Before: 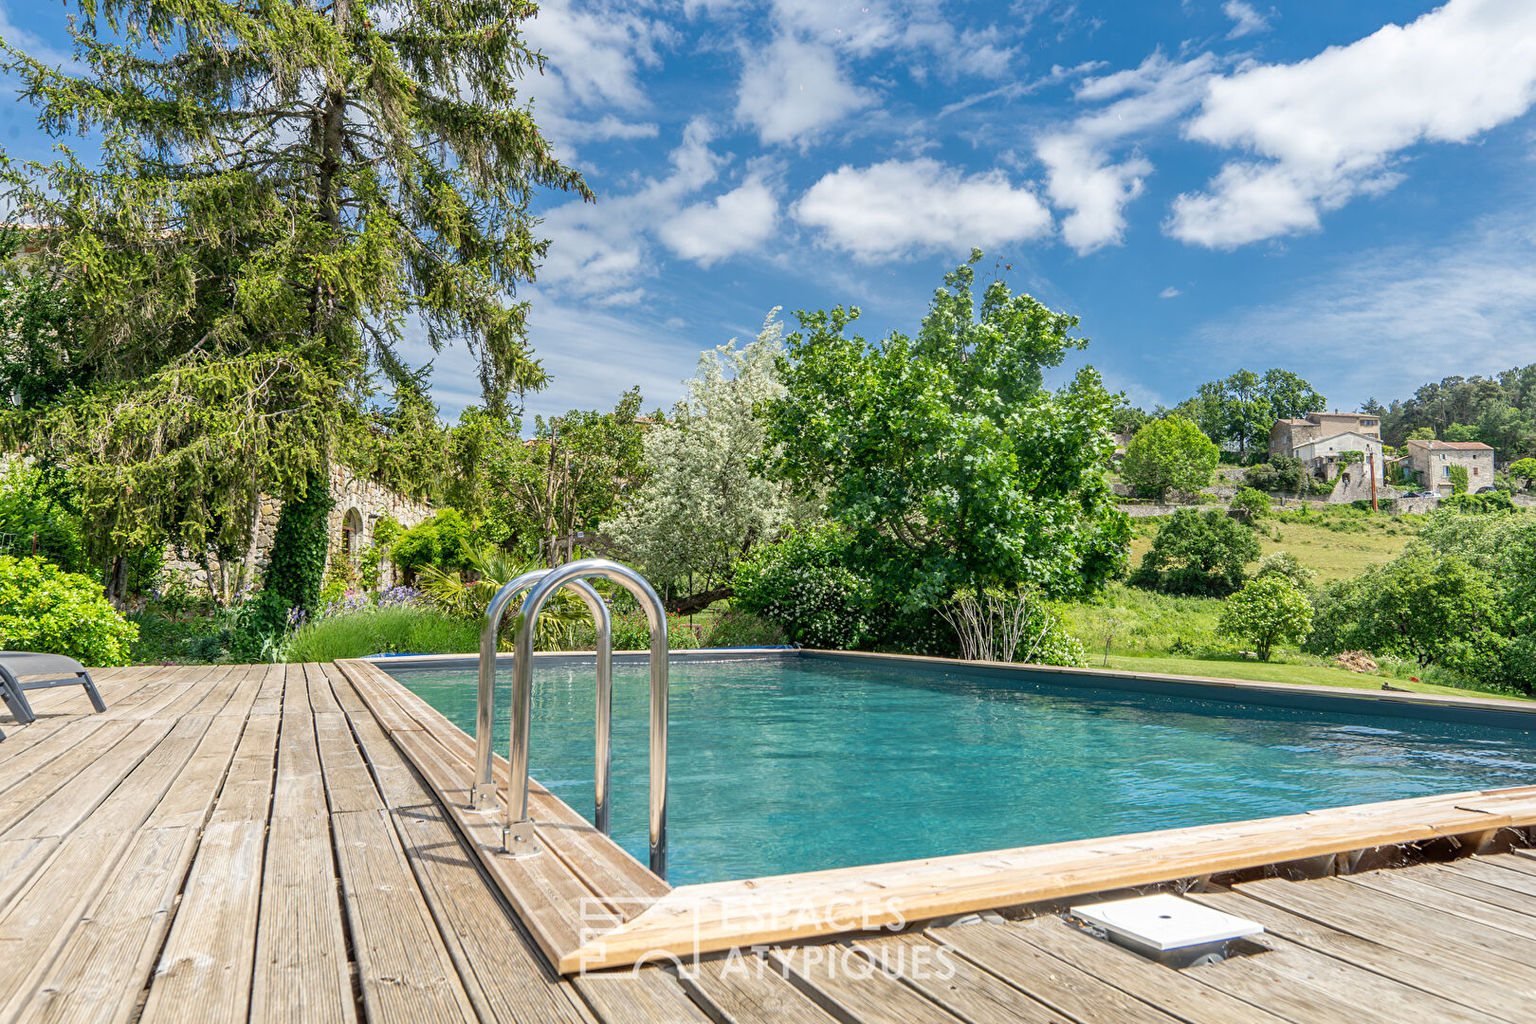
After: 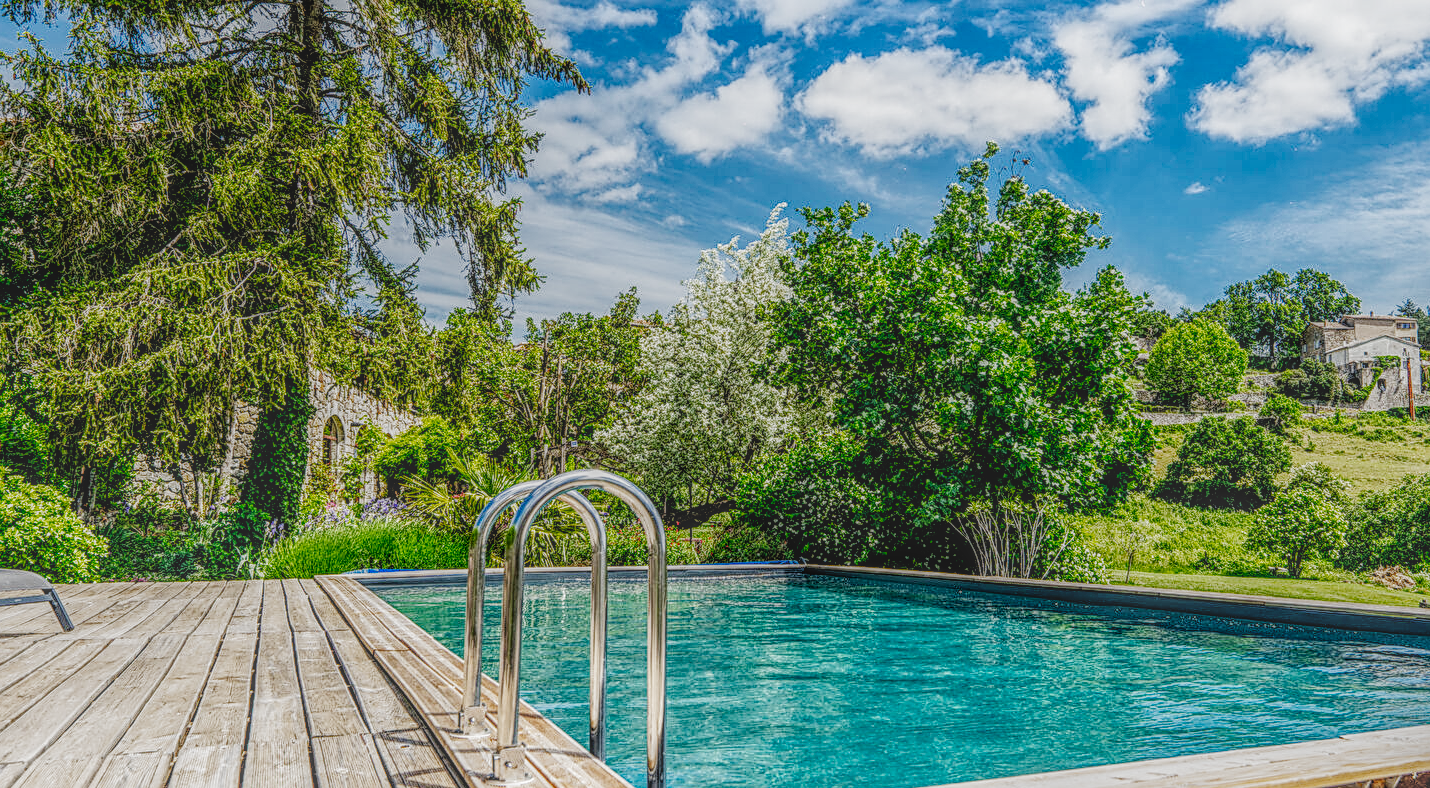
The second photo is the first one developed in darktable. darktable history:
crop and rotate: left 2.399%, top 11.278%, right 9.289%, bottom 15.682%
local contrast: highlights 4%, shadows 7%, detail 199%, midtone range 0.247
filmic rgb: black relative exposure -5.13 EV, white relative exposure 3.97 EV, hardness 2.9, contrast 1.515, preserve chrominance no, color science v5 (2021)
sharpen: on, module defaults
